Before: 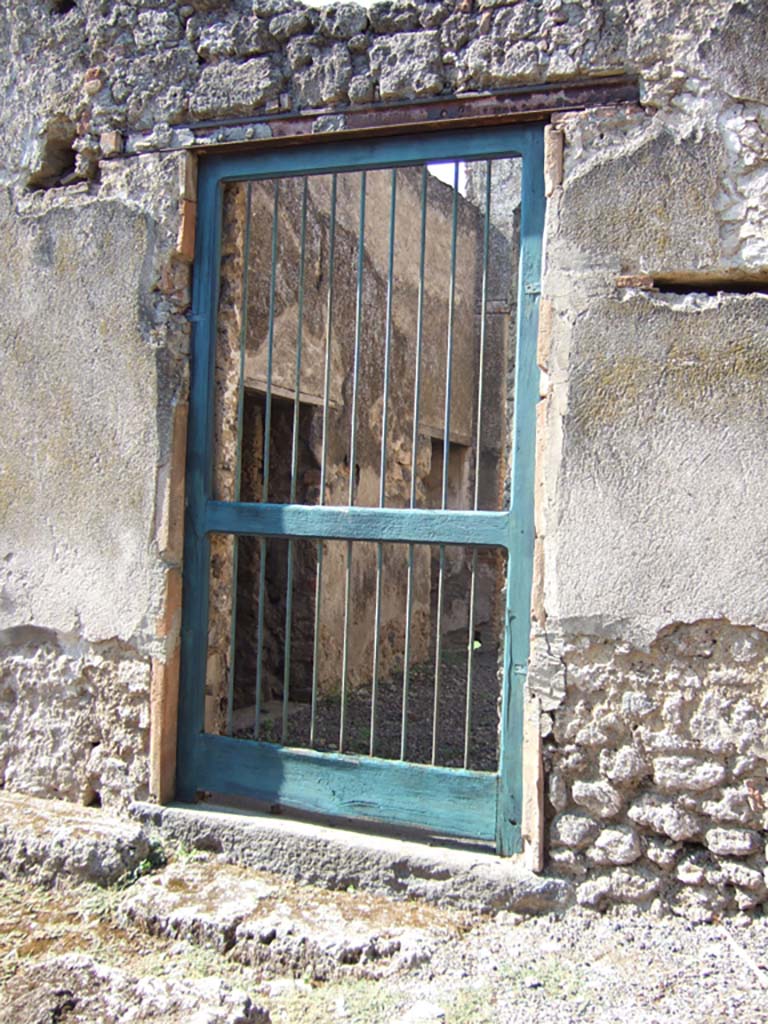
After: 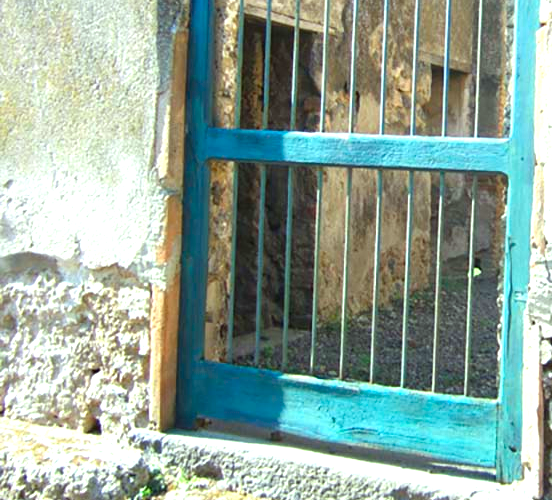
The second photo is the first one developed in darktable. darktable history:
crop: top 36.452%, right 28.101%, bottom 14.659%
color correction: highlights a* -7.41, highlights b* 1.04, shadows a* -3.17, saturation 1.43
exposure: black level correction 0, exposure 0.698 EV, compensate highlight preservation false
